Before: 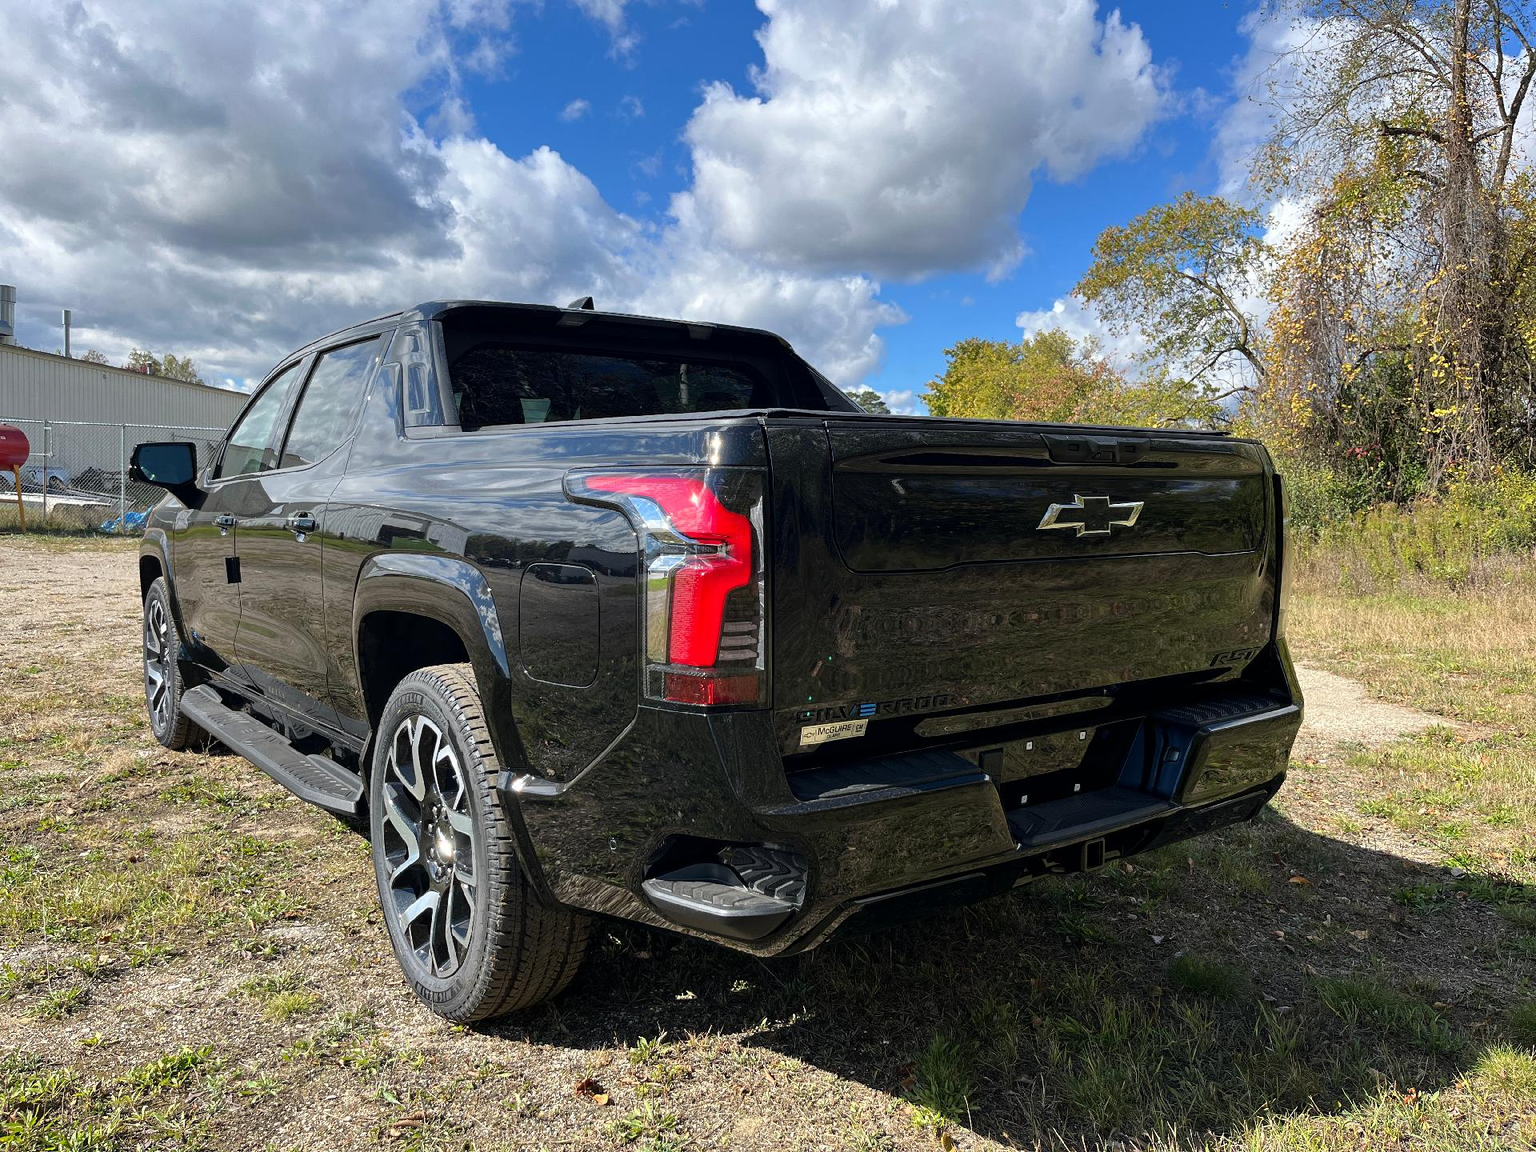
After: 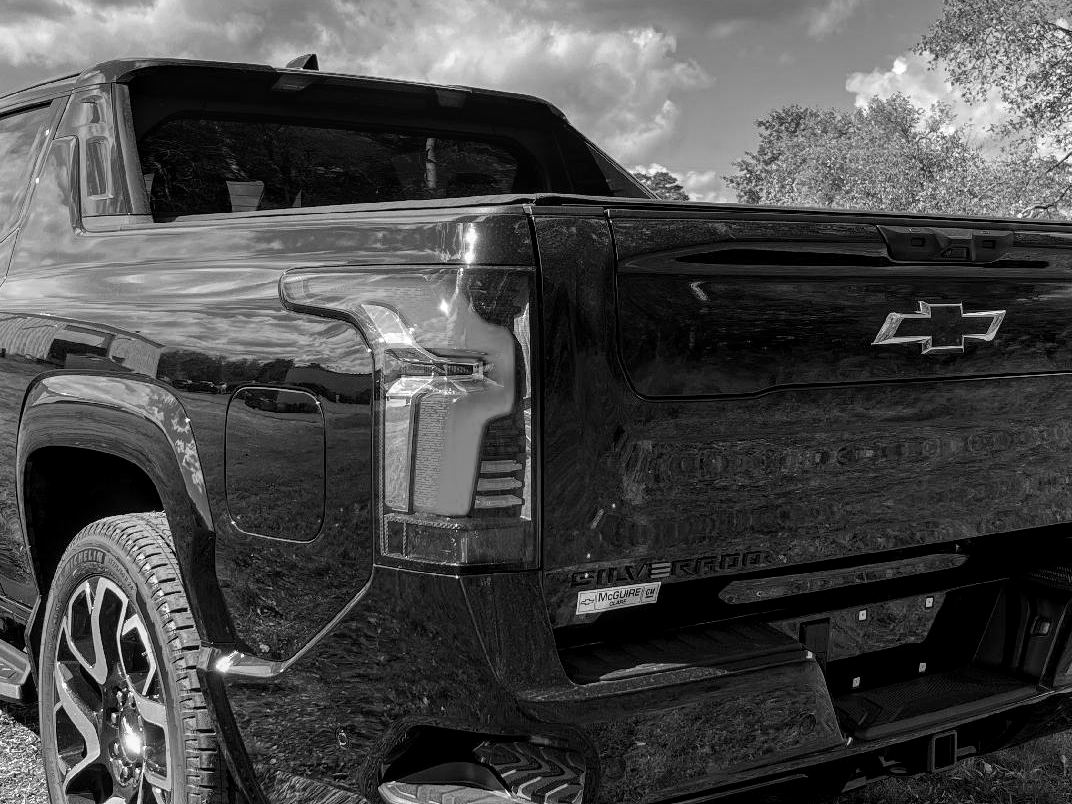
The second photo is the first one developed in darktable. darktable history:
monochrome: a 32, b 64, size 2.3
crop and rotate: left 22.13%, top 22.054%, right 22.026%, bottom 22.102%
local contrast: on, module defaults
